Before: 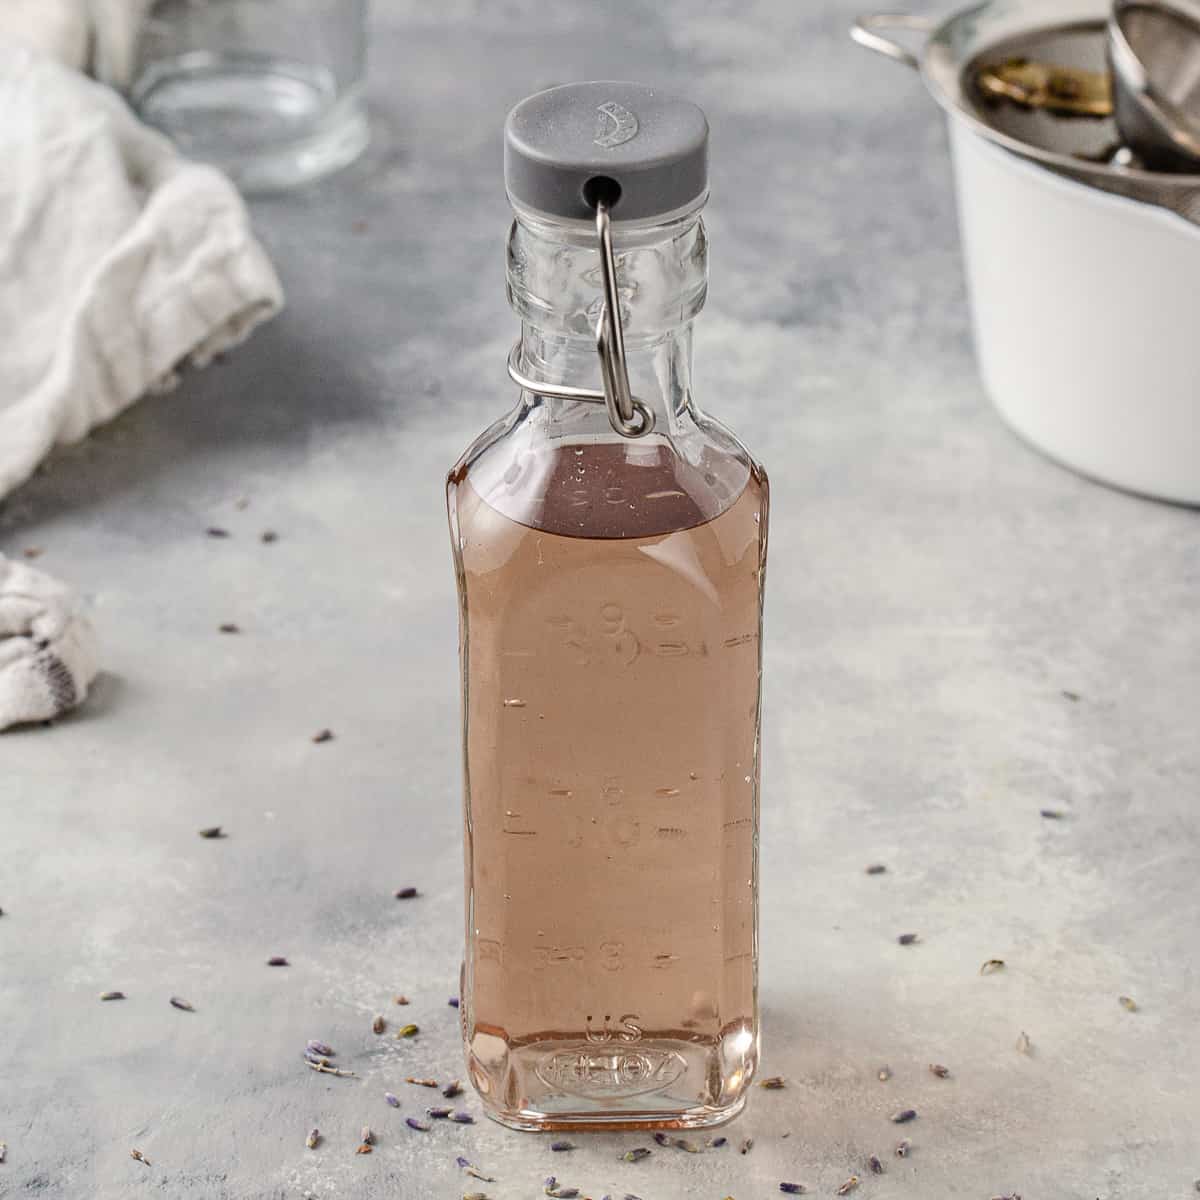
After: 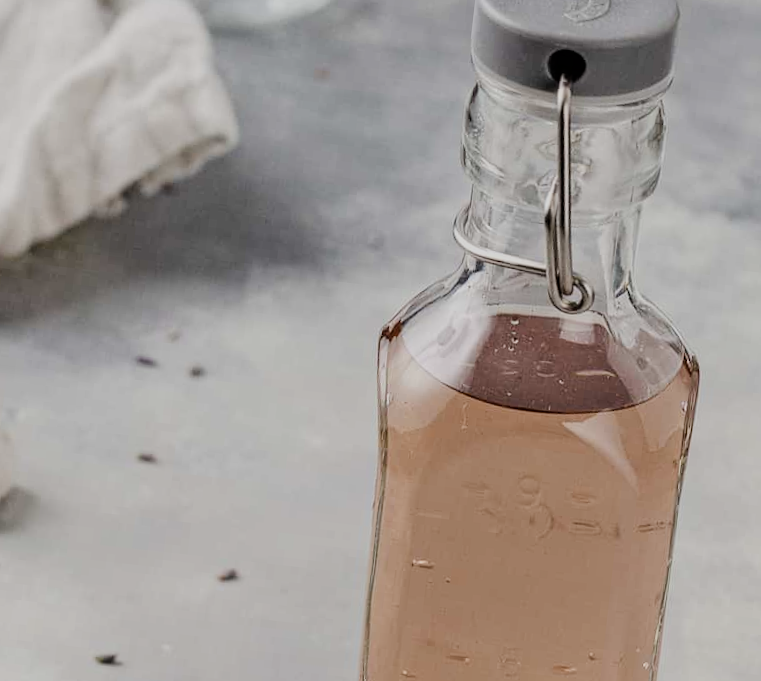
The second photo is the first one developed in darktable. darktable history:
filmic rgb: black relative exposure -7.65 EV, white relative exposure 4.56 EV, hardness 3.61, iterations of high-quality reconstruction 0
crop and rotate: angle -6.4°, left 2.243%, top 6.684%, right 27.594%, bottom 30.538%
